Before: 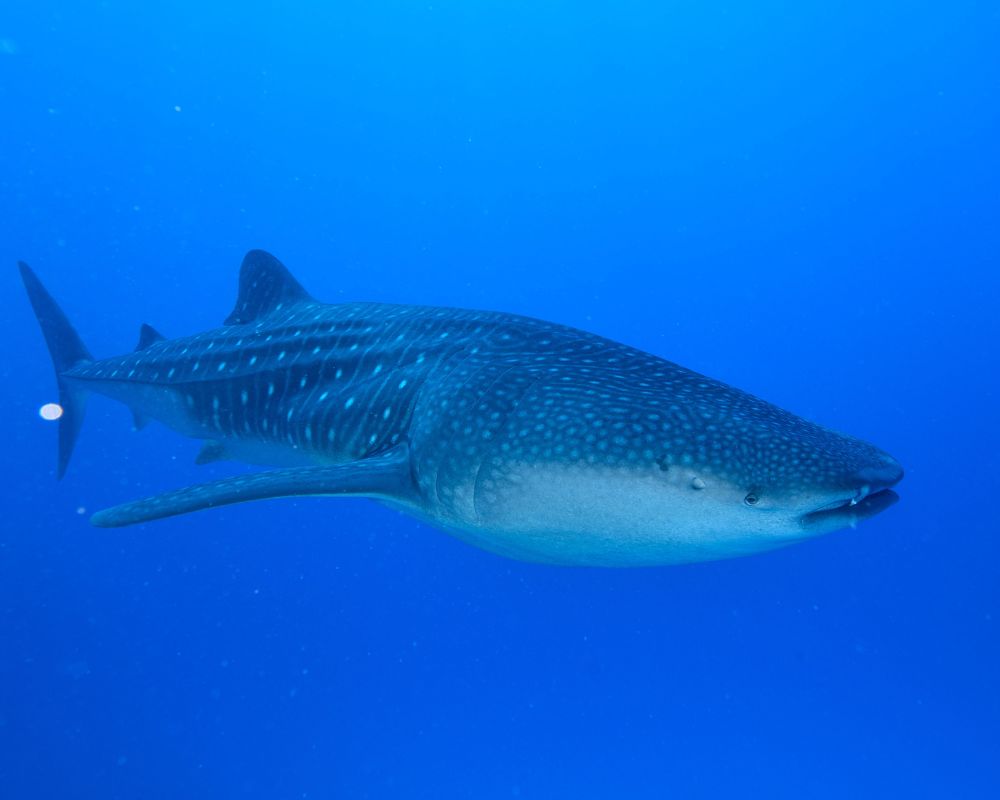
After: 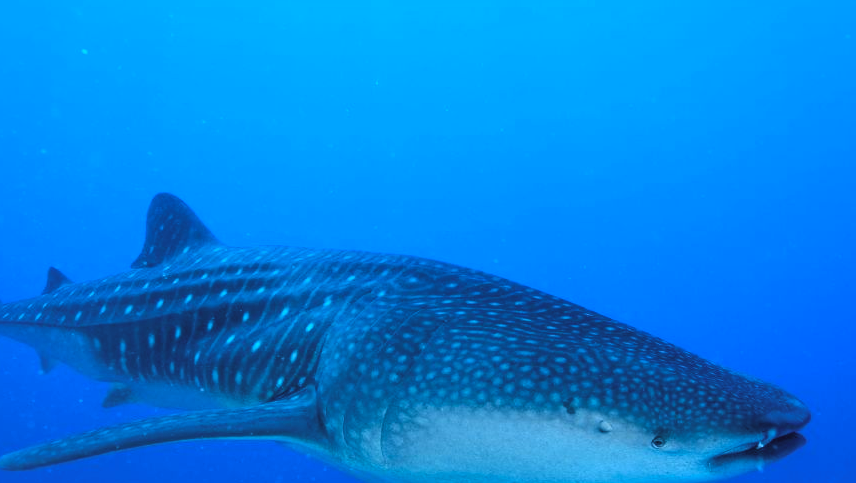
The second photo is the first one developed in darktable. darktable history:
crop and rotate: left 9.345%, top 7.22%, right 4.982%, bottom 32.331%
graduated density: rotation -180°, offset 24.95
tone curve: curves: ch0 [(0, 0.016) (0.11, 0.039) (0.259, 0.235) (0.383, 0.437) (0.499, 0.597) (0.733, 0.867) (0.843, 0.948) (1, 1)], color space Lab, linked channels, preserve colors none
shadows and highlights: on, module defaults
